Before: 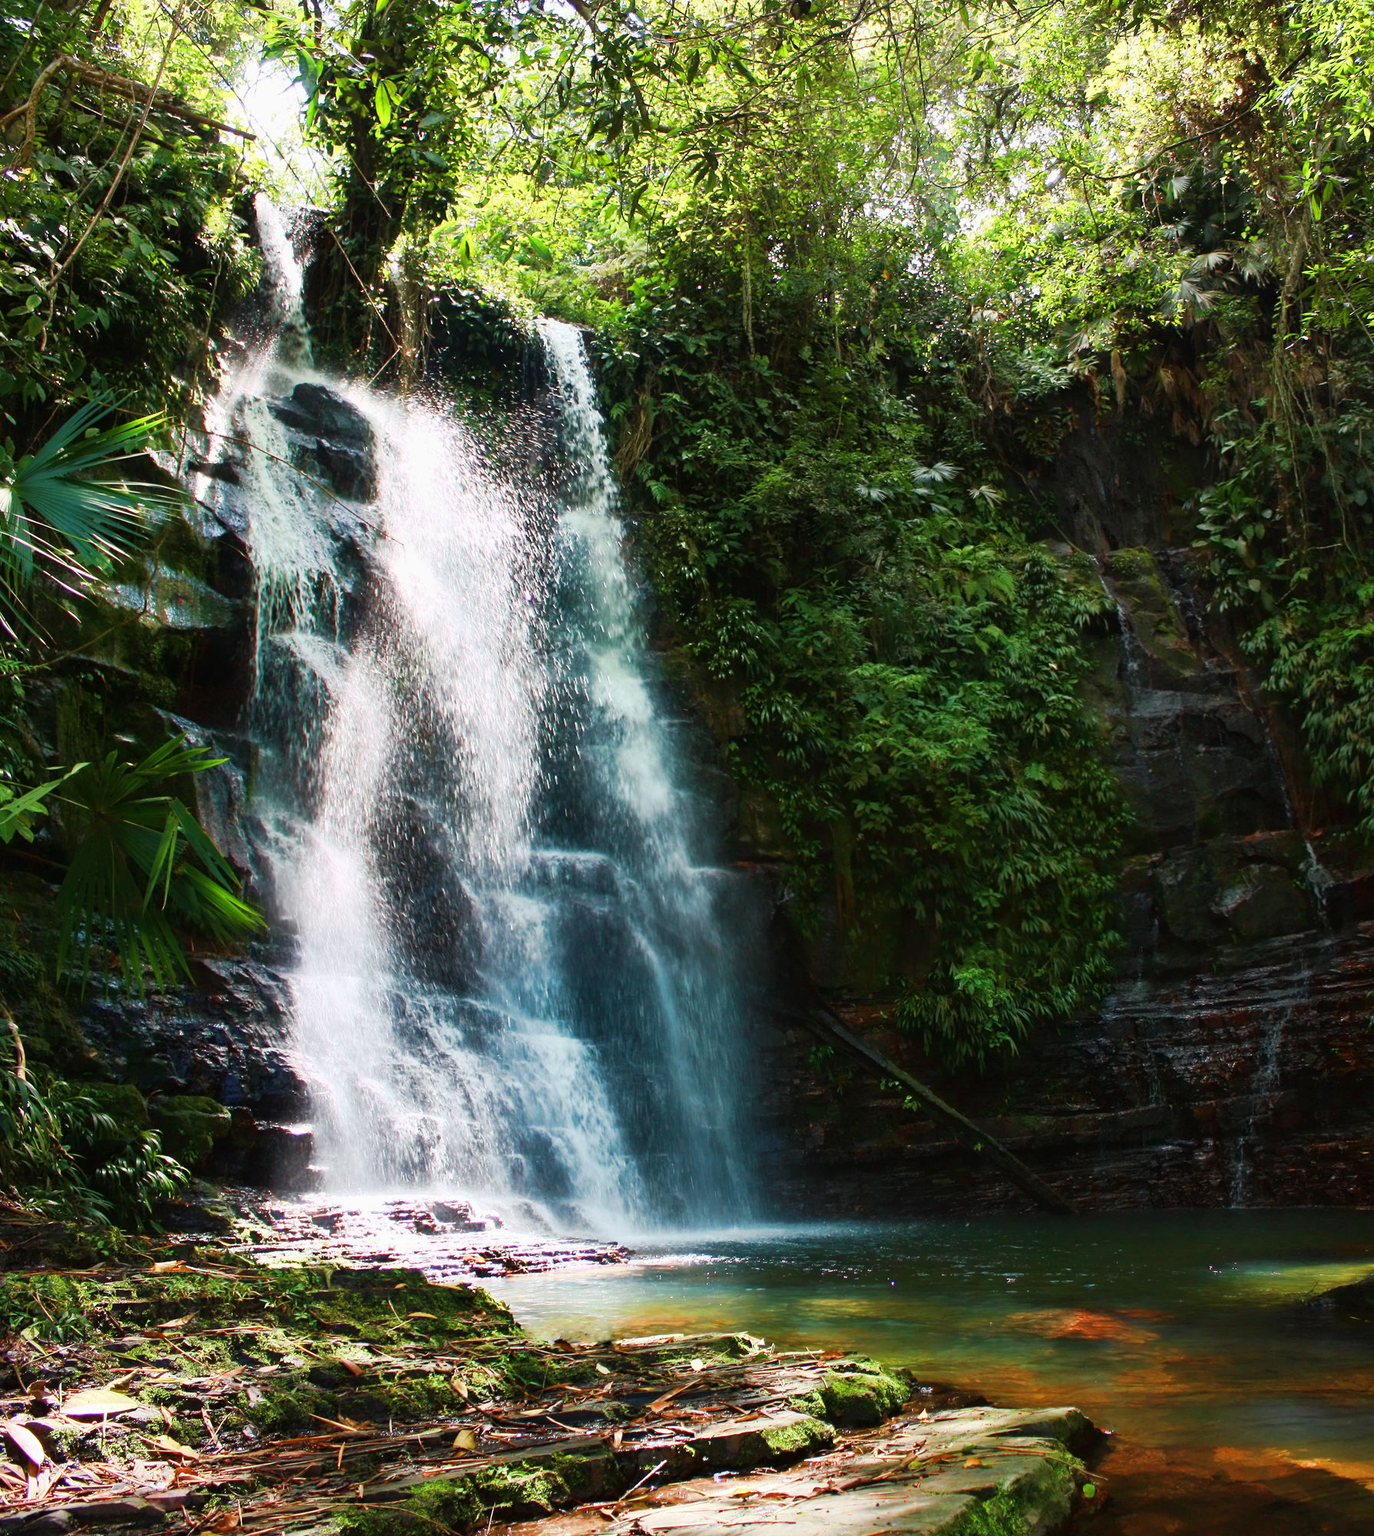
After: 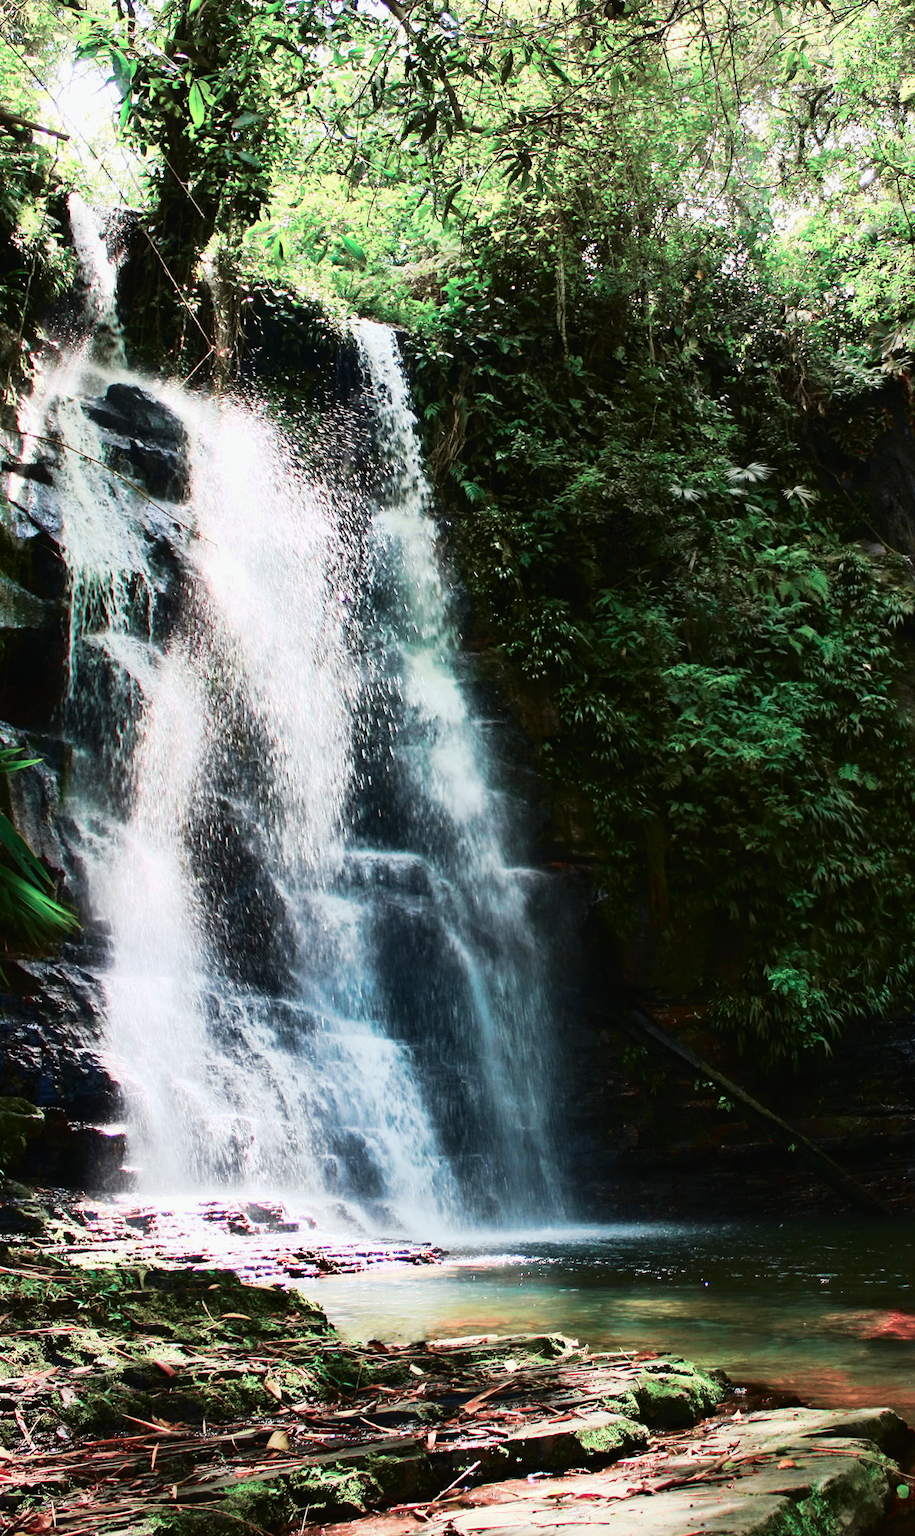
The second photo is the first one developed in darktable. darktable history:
contrast brightness saturation: saturation -0.051
tone equalizer: -8 EV -0.401 EV, -7 EV -0.416 EV, -6 EV -0.319 EV, -5 EV -0.214 EV, -3 EV 0.231 EV, -2 EV 0.349 EV, -1 EV 0.399 EV, +0 EV 0.43 EV, edges refinement/feathering 500, mask exposure compensation -1.57 EV, preserve details no
crop and rotate: left 13.6%, right 19.779%
tone curve: curves: ch0 [(0, 0.009) (0.105, 0.069) (0.195, 0.154) (0.289, 0.278) (0.384, 0.391) (0.513, 0.53) (0.66, 0.667) (0.895, 0.863) (1, 0.919)]; ch1 [(0, 0) (0.161, 0.092) (0.35, 0.33) (0.403, 0.395) (0.456, 0.469) (0.502, 0.499) (0.519, 0.514) (0.576, 0.587) (0.642, 0.645) (0.701, 0.742) (1, 0.942)]; ch2 [(0, 0) (0.371, 0.362) (0.437, 0.437) (0.501, 0.5) (0.53, 0.528) (0.569, 0.551) (0.619, 0.58) (0.883, 0.752) (1, 0.929)], color space Lab, independent channels, preserve colors none
